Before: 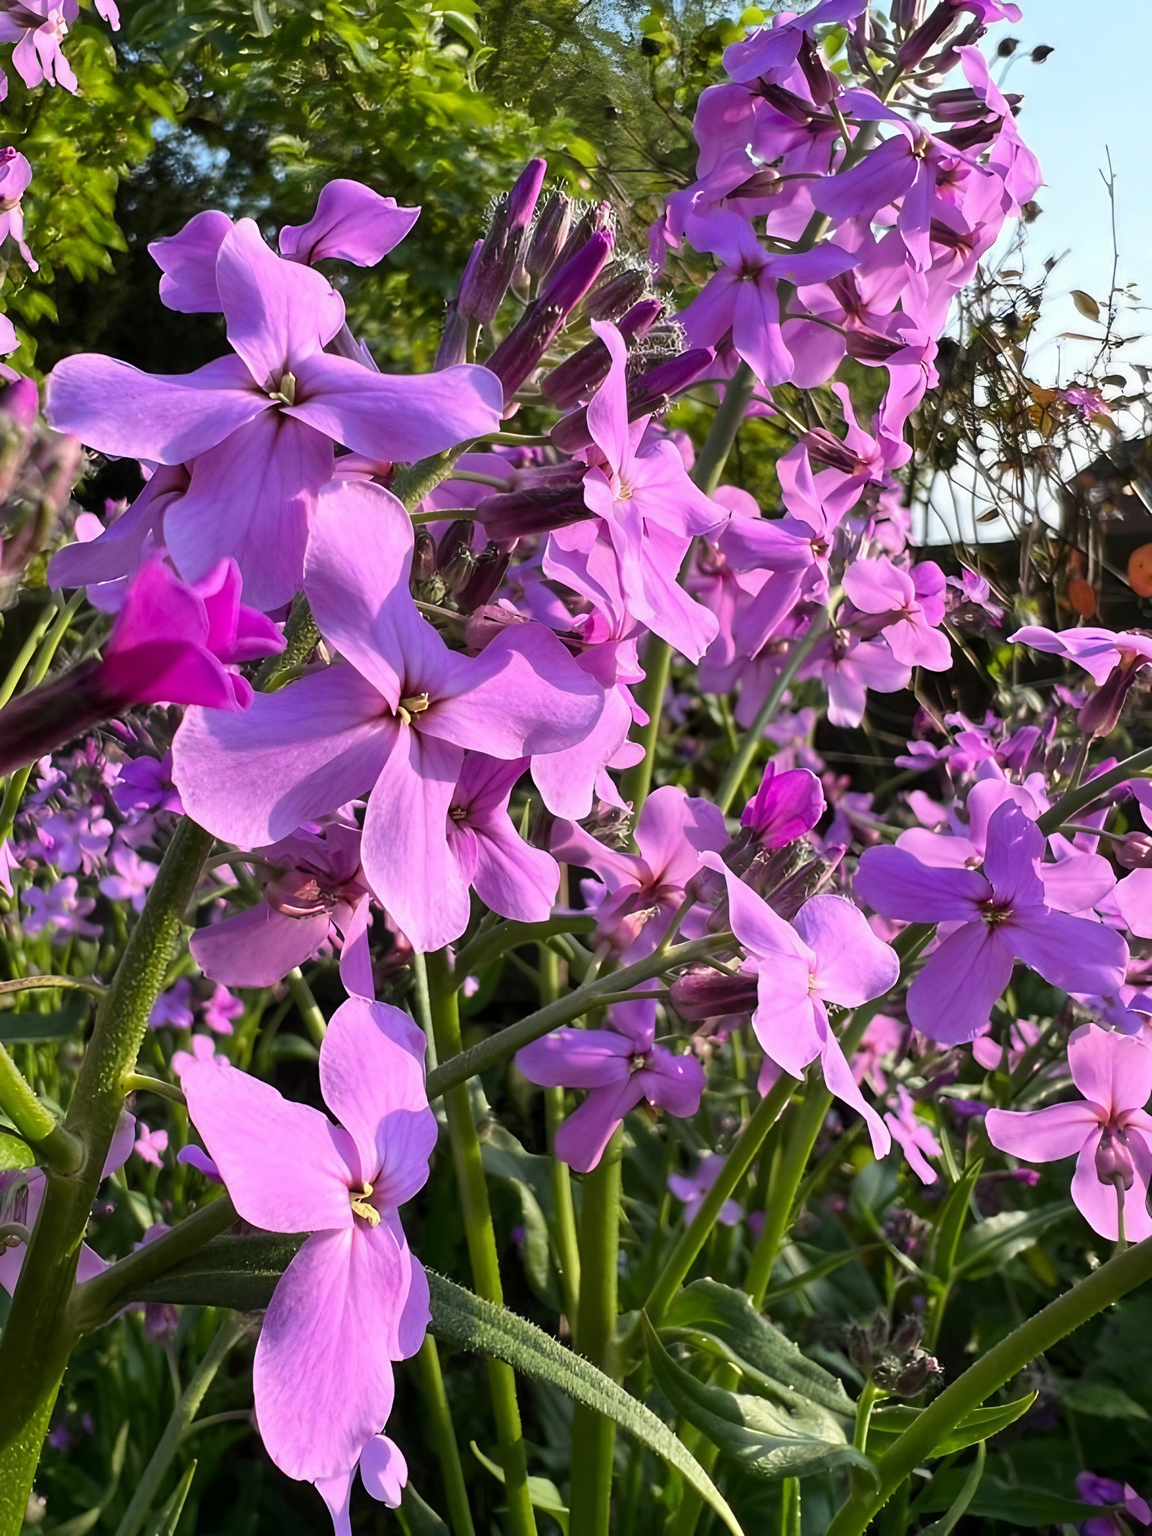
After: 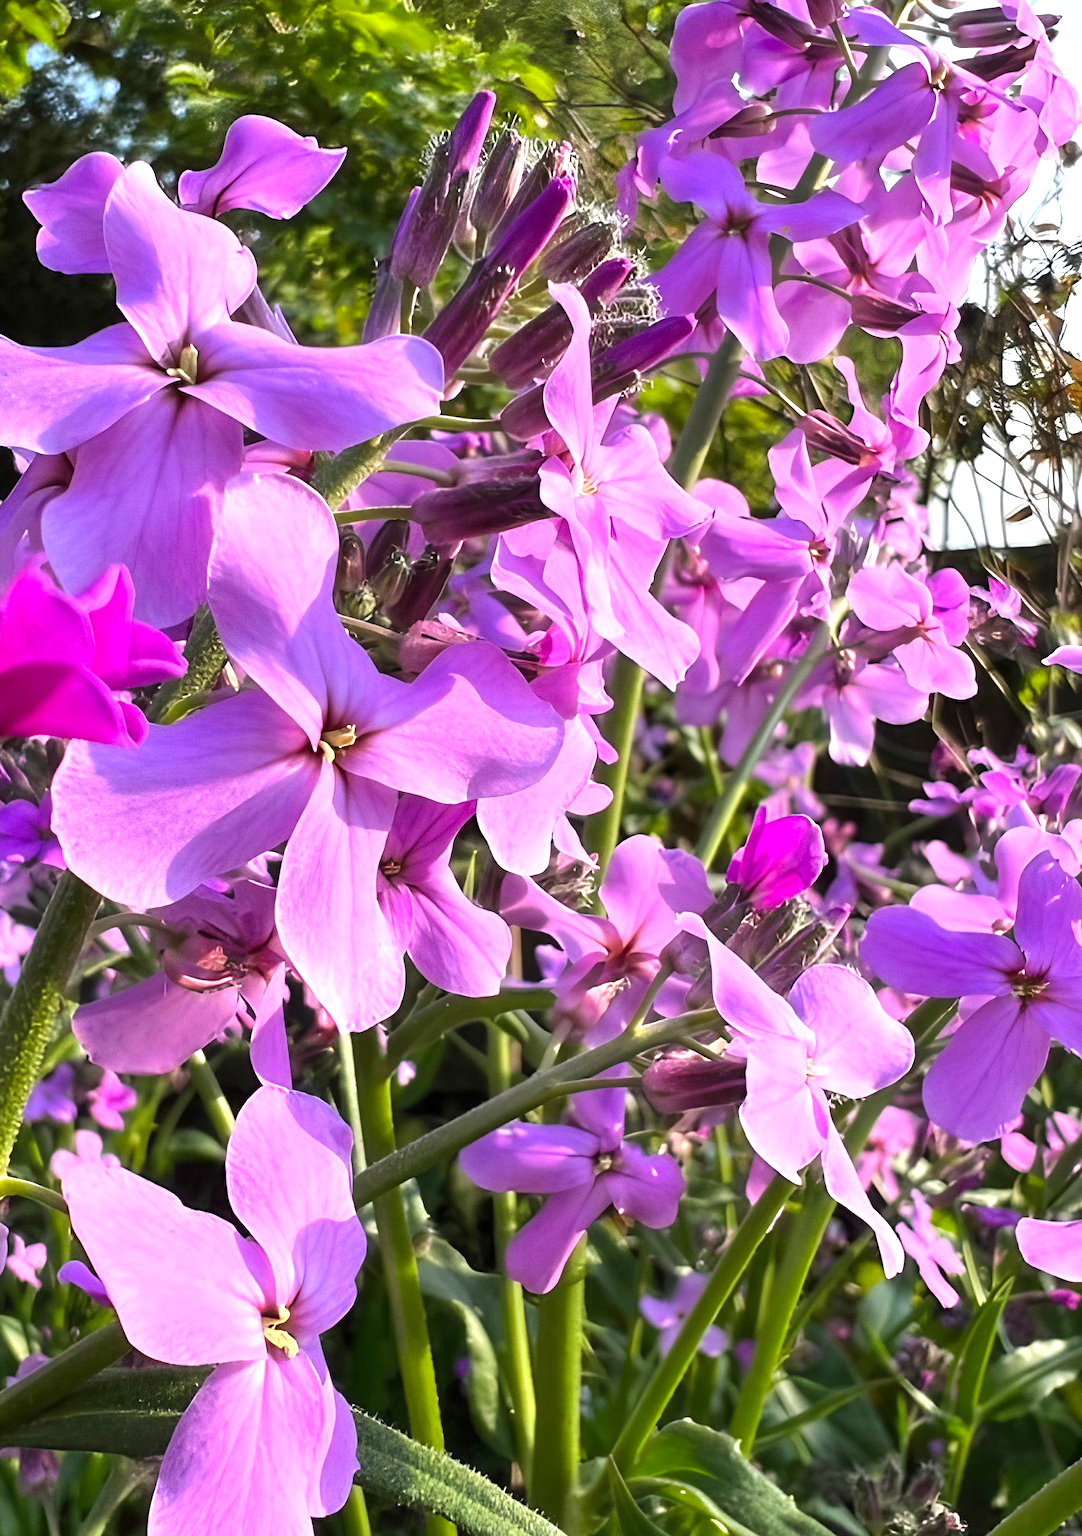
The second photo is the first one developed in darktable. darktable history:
crop: left 11.225%, top 5.381%, right 9.565%, bottom 10.314%
vibrance: on, module defaults
exposure: black level correction 0, exposure 0.7 EV, compensate exposure bias true, compensate highlight preservation false
grain: coarseness 0.09 ISO, strength 10%
